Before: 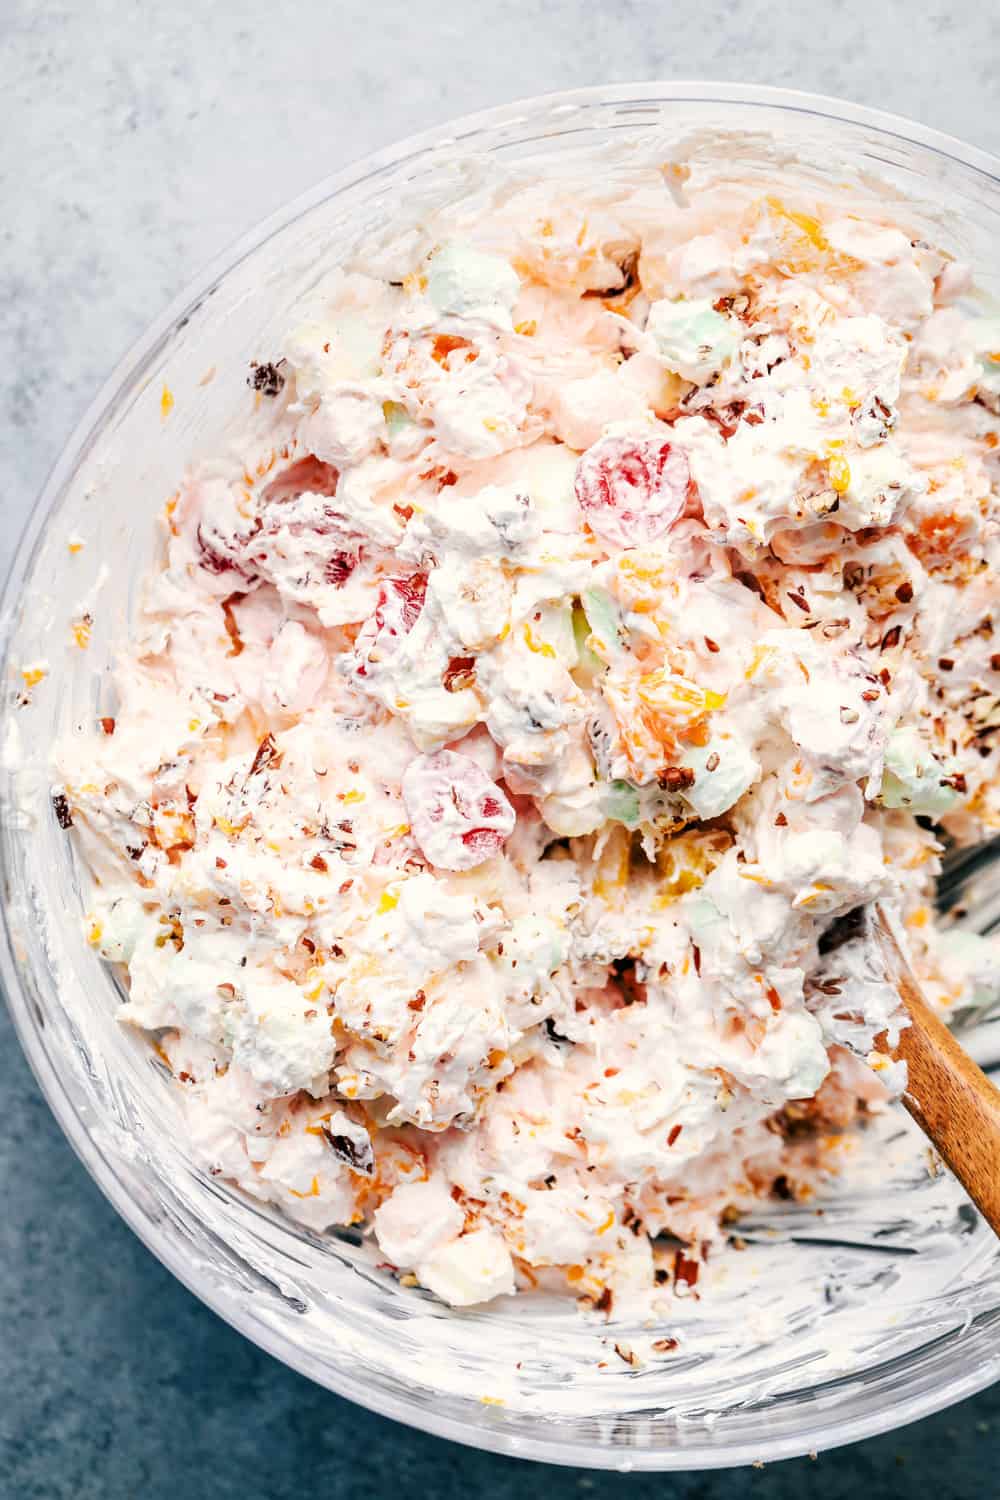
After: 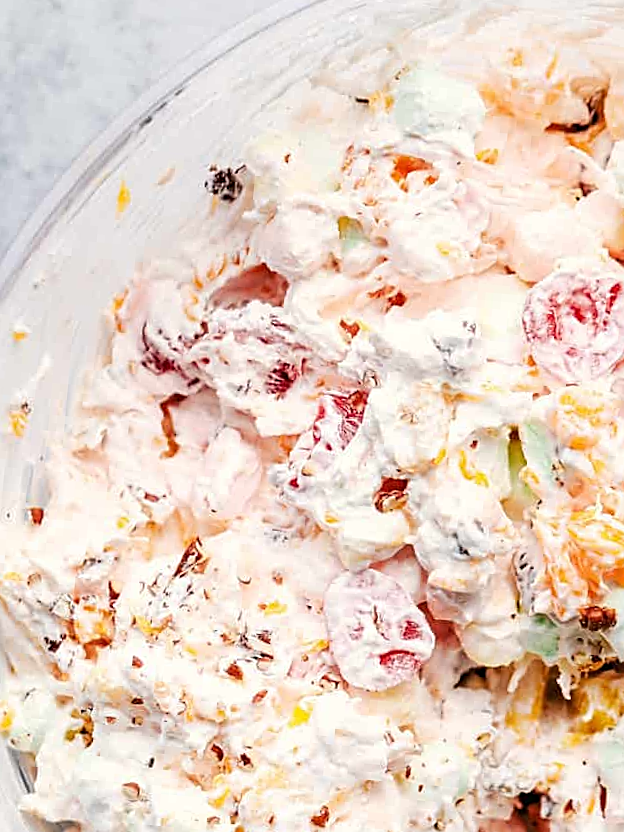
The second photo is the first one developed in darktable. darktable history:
crop and rotate: angle -4.99°, left 2.122%, top 6.945%, right 27.566%, bottom 30.519%
sharpen: amount 0.6
